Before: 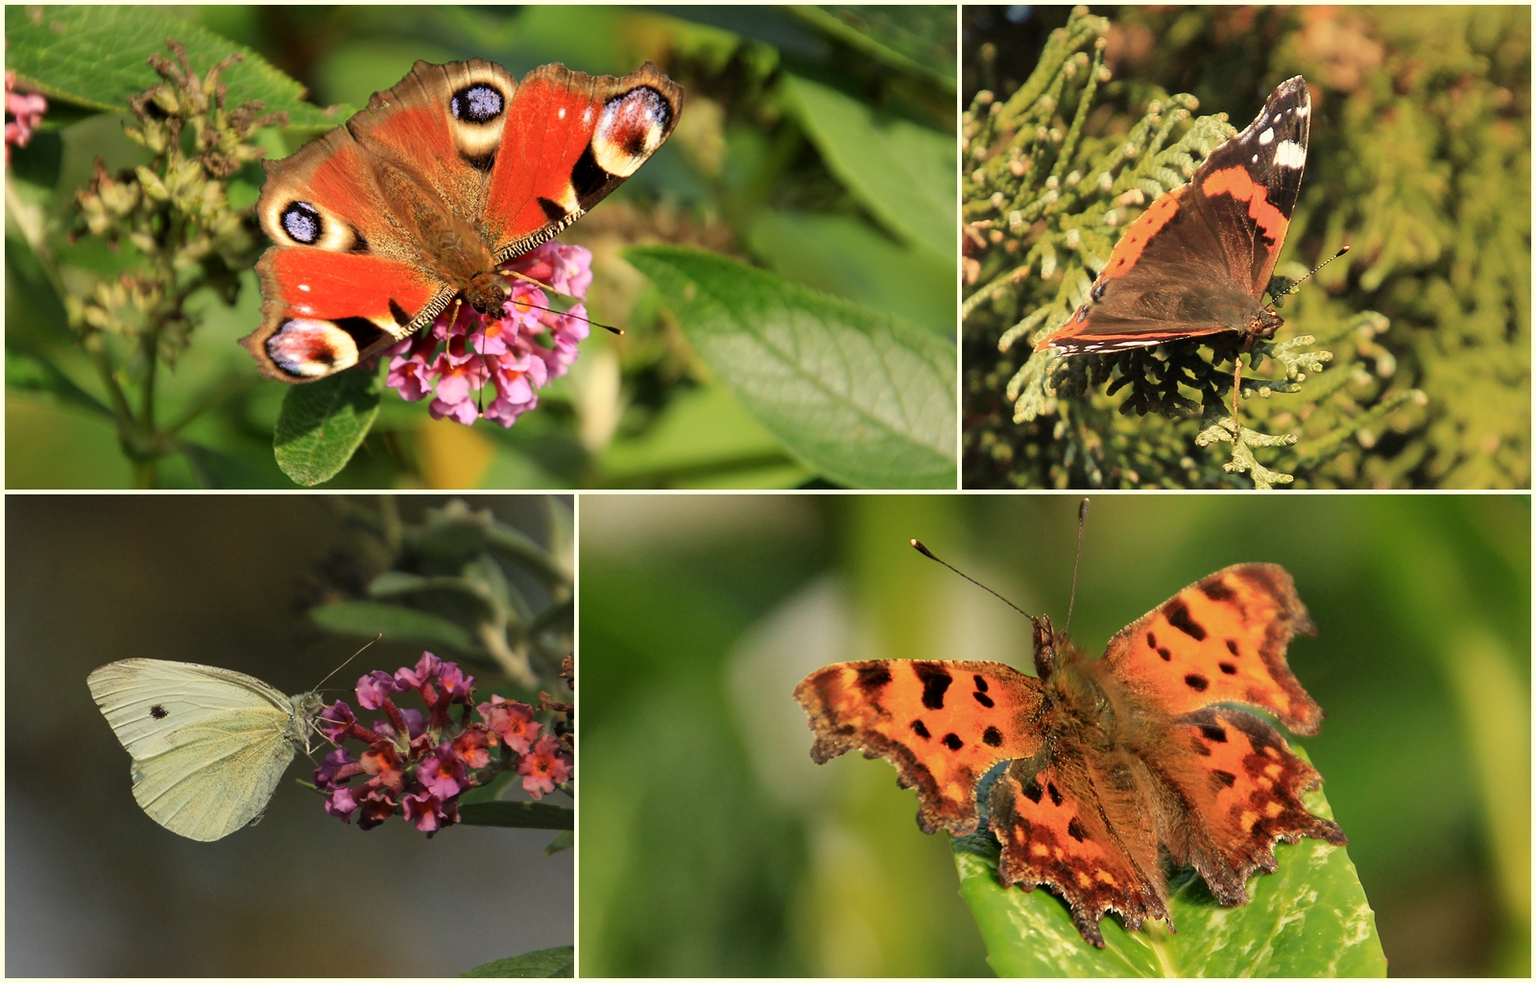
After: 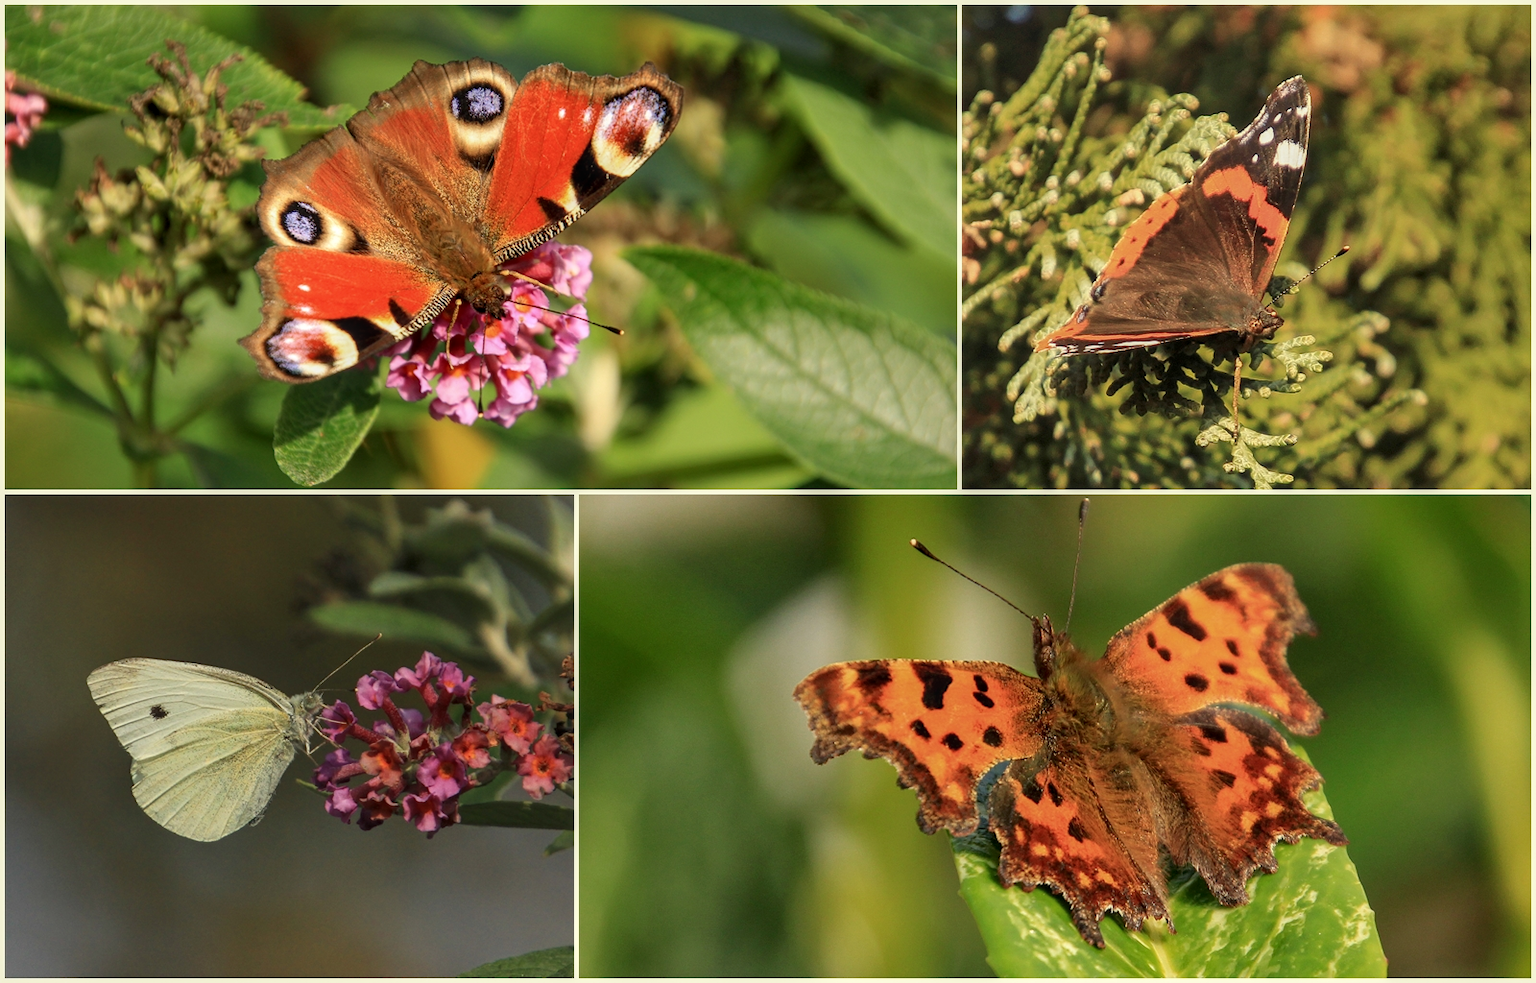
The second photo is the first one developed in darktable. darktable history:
levels: levels [0, 0.476, 0.951]
tone equalizer: -8 EV 0.253 EV, -7 EV 0.436 EV, -6 EV 0.453 EV, -5 EV 0.28 EV, -3 EV -0.266 EV, -2 EV -0.396 EV, -1 EV -0.44 EV, +0 EV -0.279 EV
local contrast: on, module defaults
